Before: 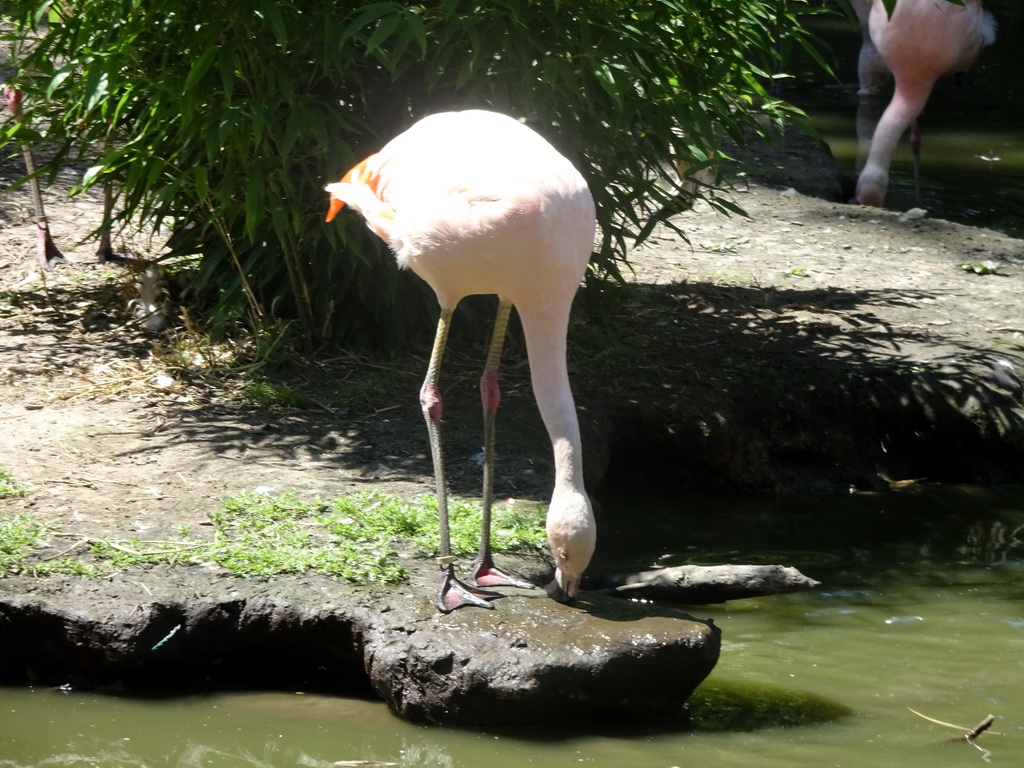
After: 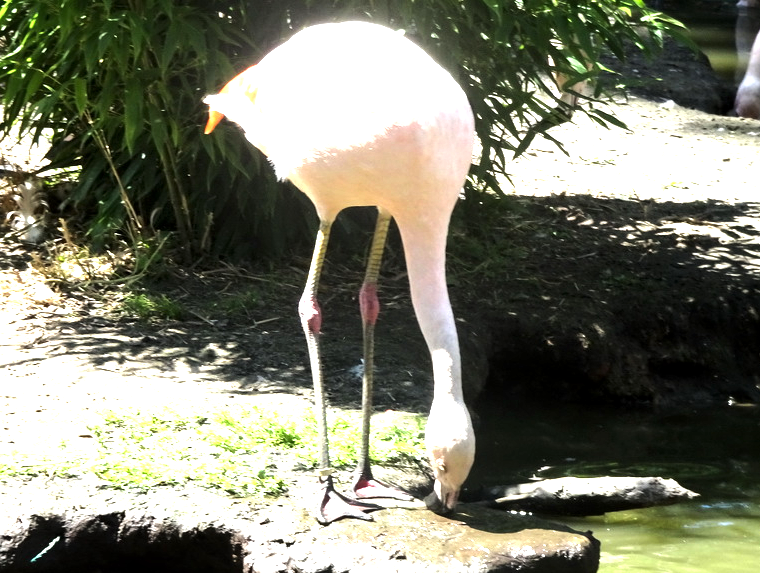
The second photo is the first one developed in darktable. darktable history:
crop and rotate: left 11.838%, top 11.482%, right 13.901%, bottom 13.812%
local contrast: mode bilateral grid, contrast 20, coarseness 49, detail 132%, midtone range 0.2
exposure: black level correction 0, exposure 1.095 EV, compensate highlight preservation false
shadows and highlights: radius 127.21, shadows 21.14, highlights -21.93, low approximation 0.01
tone equalizer: -8 EV -0.789 EV, -7 EV -0.698 EV, -6 EV -0.589 EV, -5 EV -0.397 EV, -3 EV 0.378 EV, -2 EV 0.6 EV, -1 EV 0.676 EV, +0 EV 0.733 EV, edges refinement/feathering 500, mask exposure compensation -1.57 EV, preserve details no
